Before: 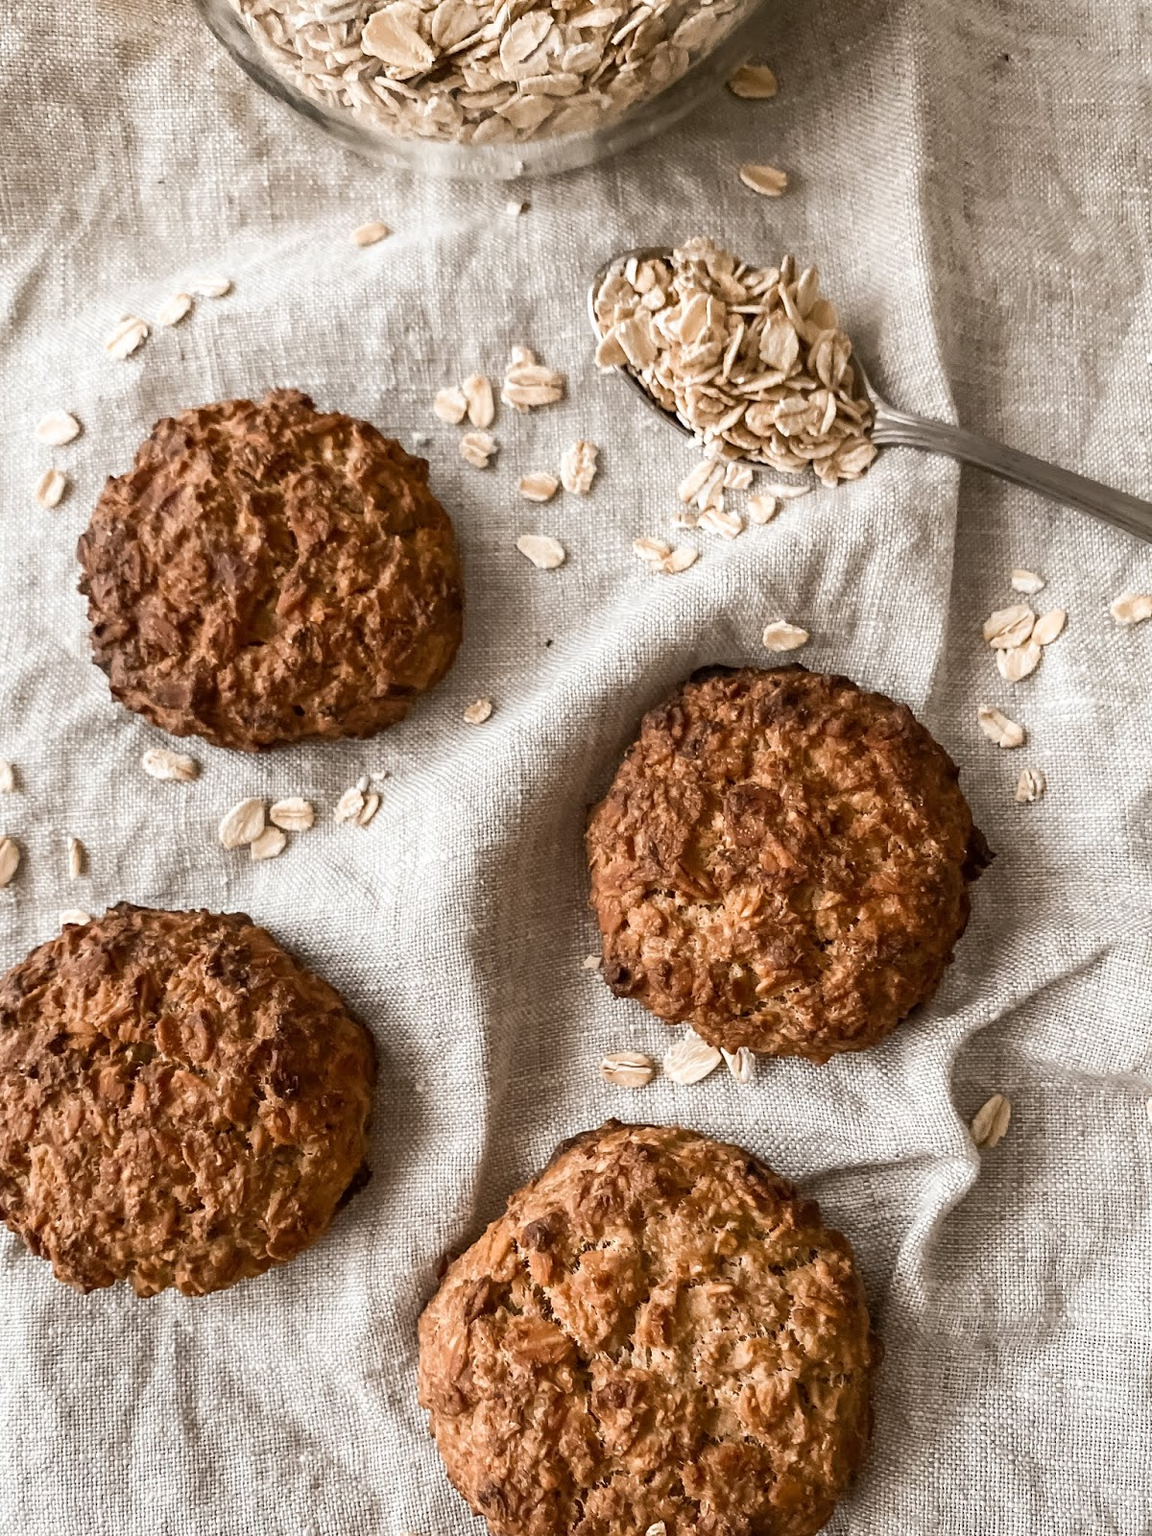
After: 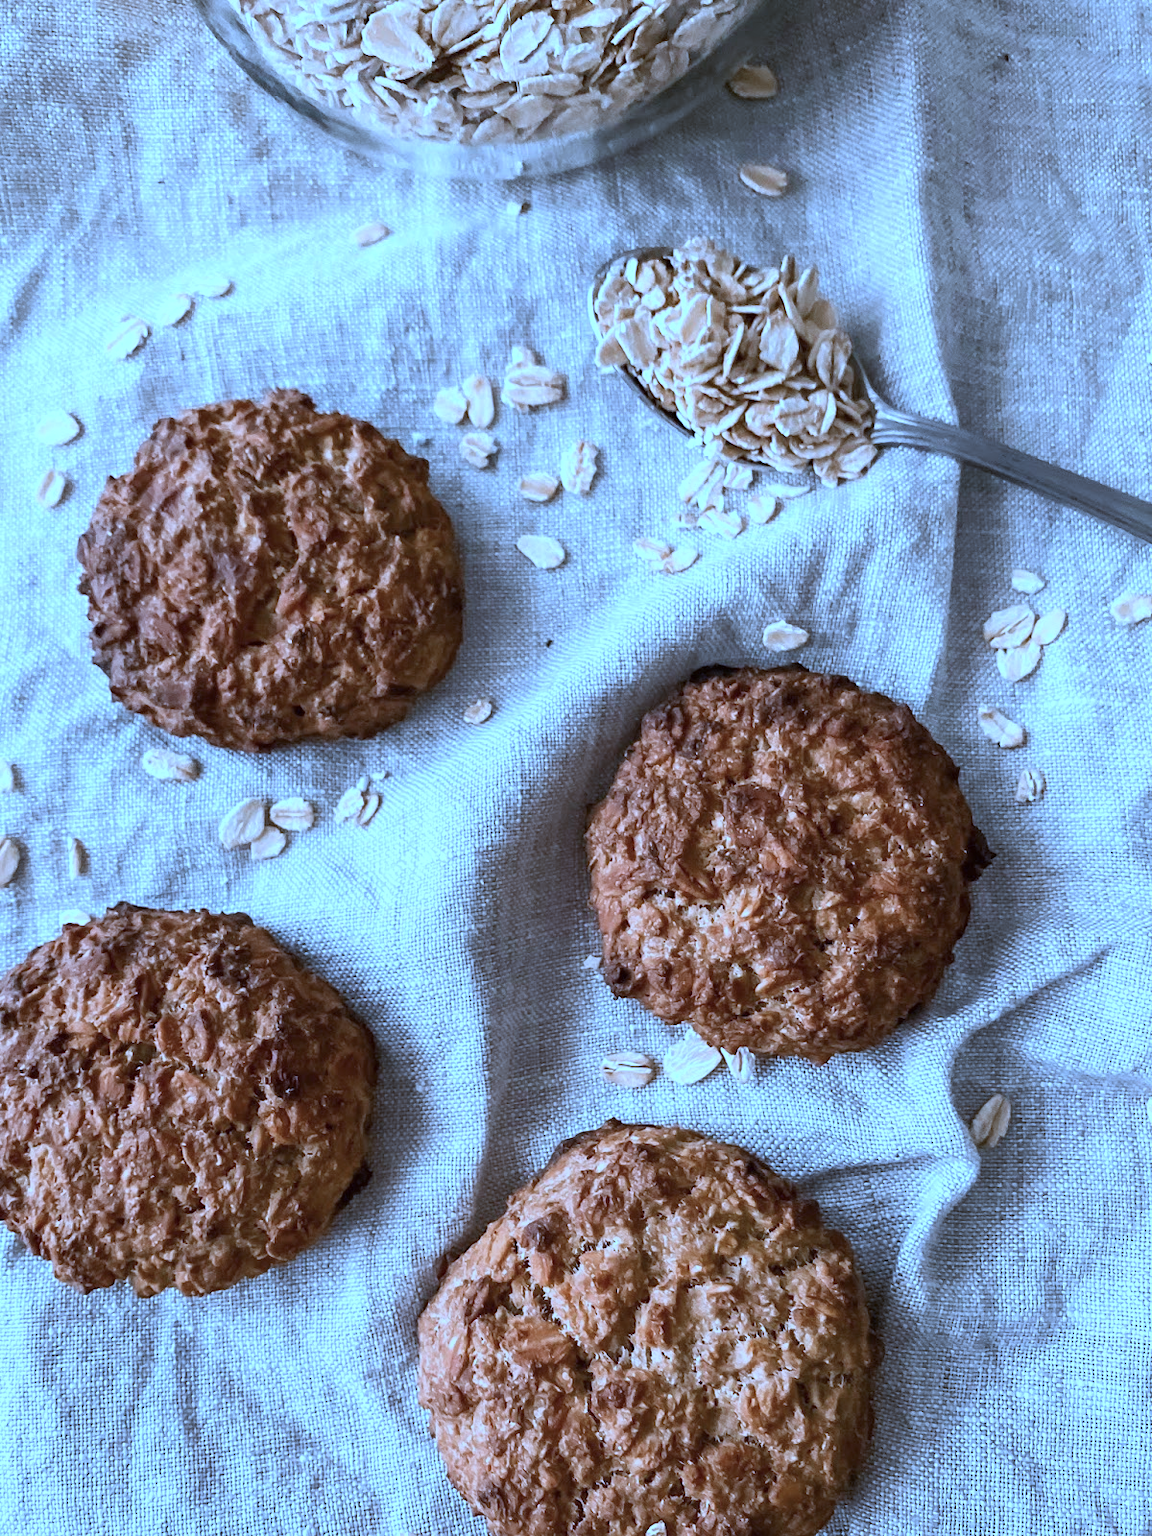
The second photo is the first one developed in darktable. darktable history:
color calibration: illuminant as shot in camera, x 0.439, y 0.411, temperature 2876.17 K, saturation algorithm version 1 (2020)
